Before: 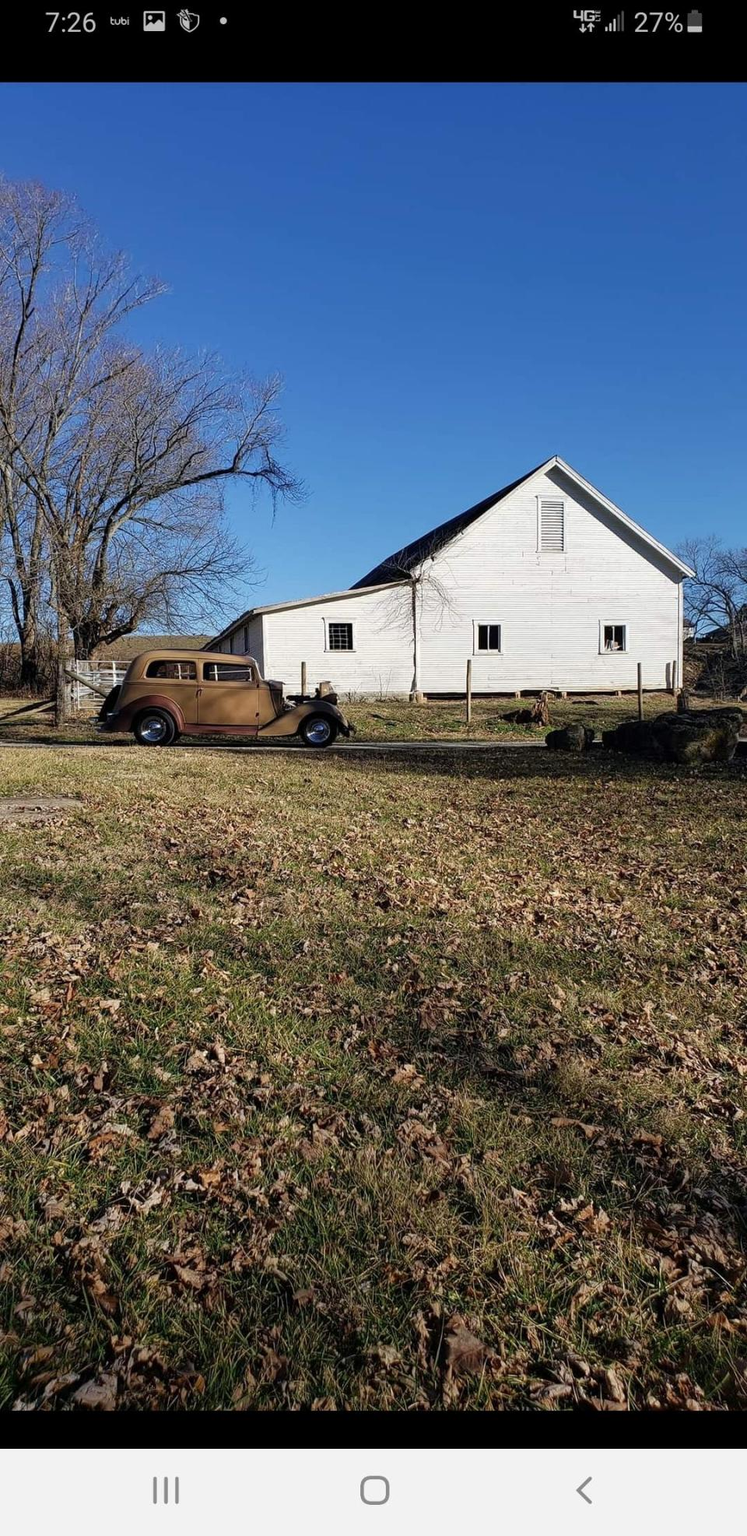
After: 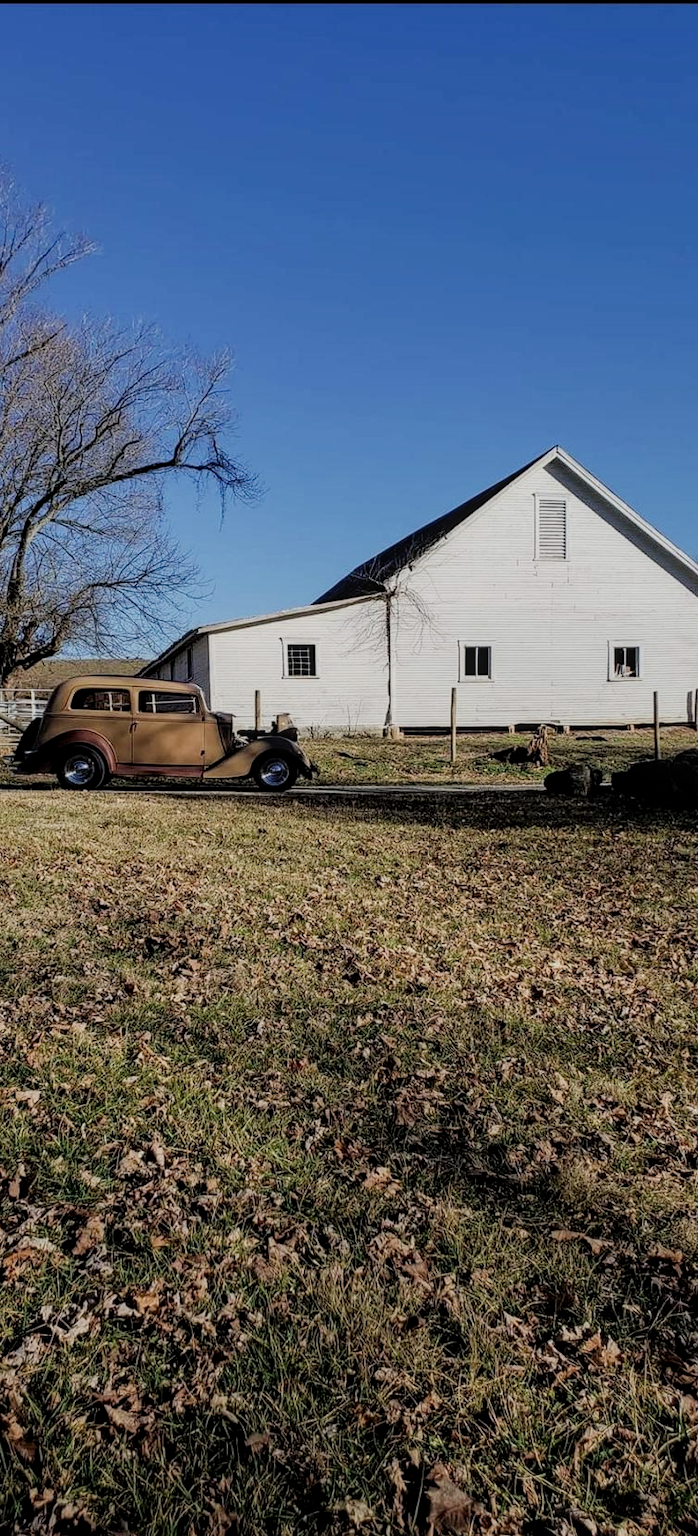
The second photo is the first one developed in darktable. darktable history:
filmic rgb: black relative exposure -7.65 EV, white relative exposure 4.56 EV, hardness 3.61, iterations of high-quality reconstruction 0
crop: left 11.579%, top 5.182%, right 9.563%, bottom 10.411%
local contrast: on, module defaults
